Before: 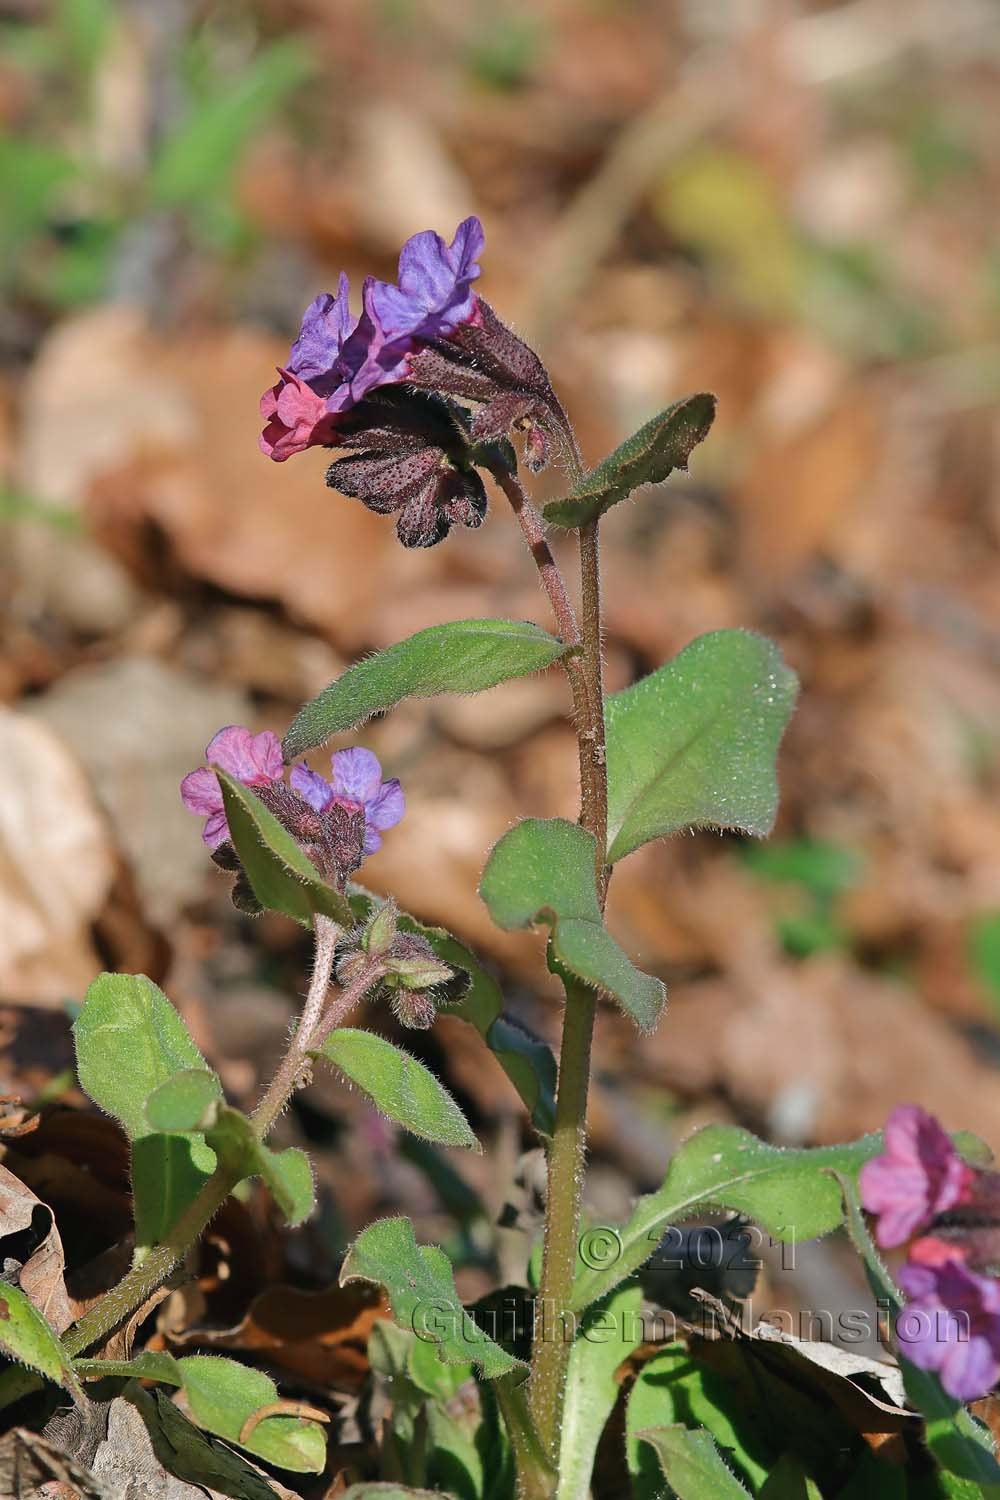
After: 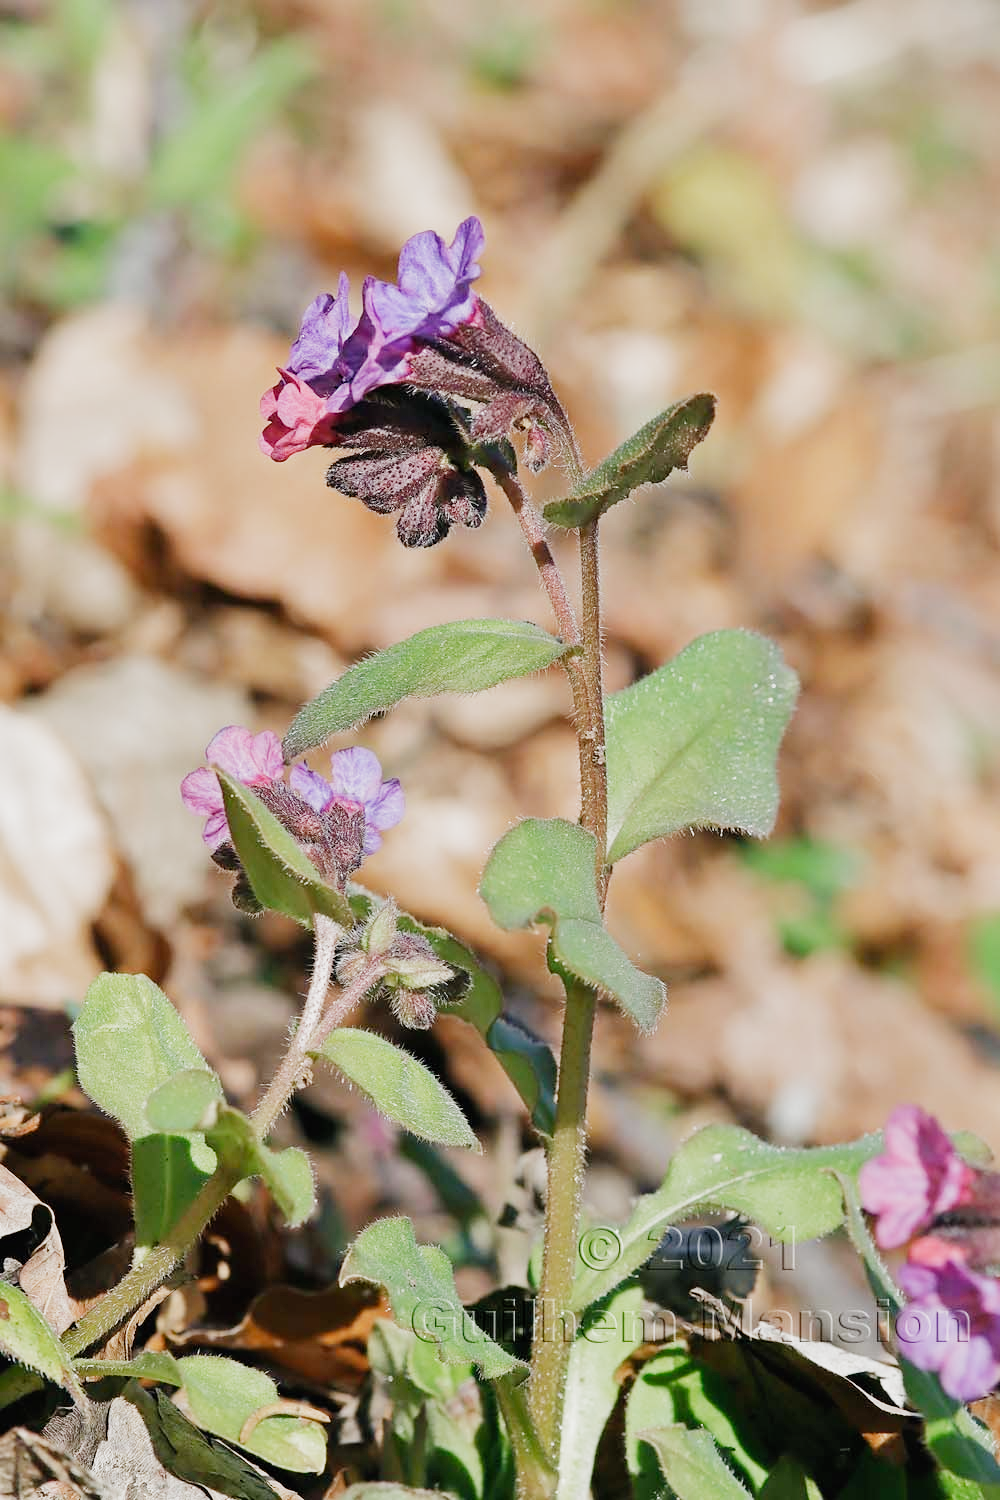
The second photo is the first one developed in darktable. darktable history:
exposure: black level correction 0, exposure 1.097 EV, compensate exposure bias true, compensate highlight preservation false
filmic rgb: black relative exposure -7.65 EV, white relative exposure 4.56 EV, threshold -0.279 EV, transition 3.19 EV, structure ↔ texture 99.86%, hardness 3.61, add noise in highlights 0.001, preserve chrominance no, color science v3 (2019), use custom middle-gray values true, contrast in highlights soft, enable highlight reconstruction true
